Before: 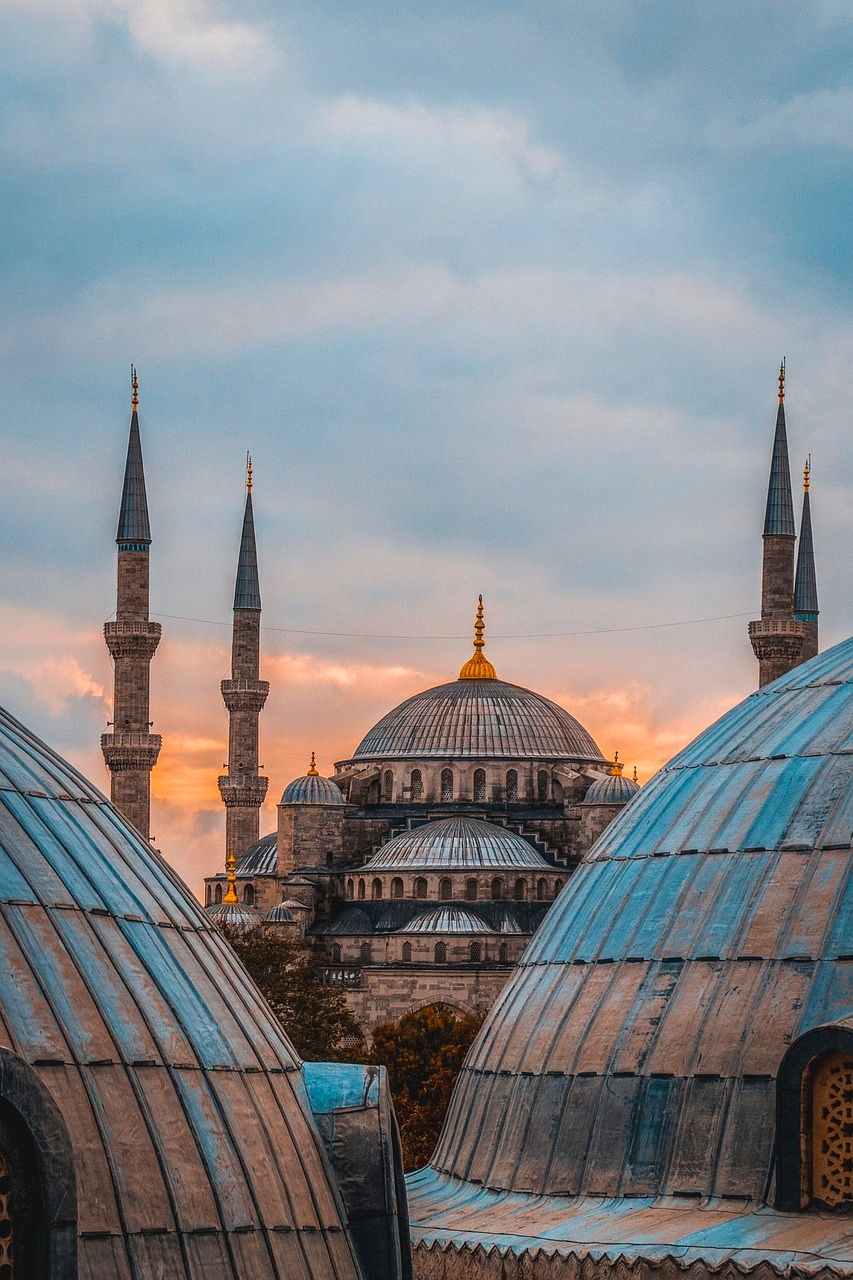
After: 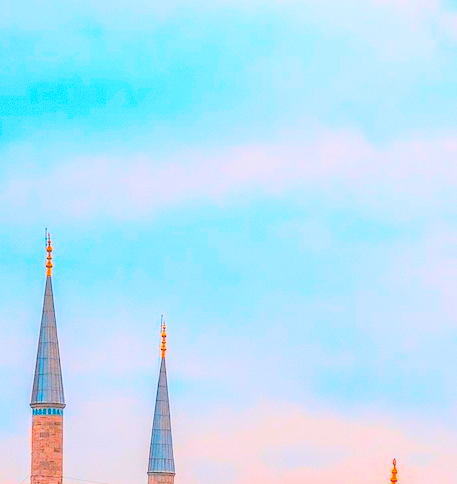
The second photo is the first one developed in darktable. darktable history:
contrast brightness saturation: brightness 1
crop: left 10.121%, top 10.631%, right 36.218%, bottom 51.526%
color correction: highlights a* 1.59, highlights b* -1.7, saturation 2.48
color balance rgb: perceptual saturation grading › global saturation 20%, perceptual saturation grading › highlights -25%, perceptual saturation grading › shadows 25%
